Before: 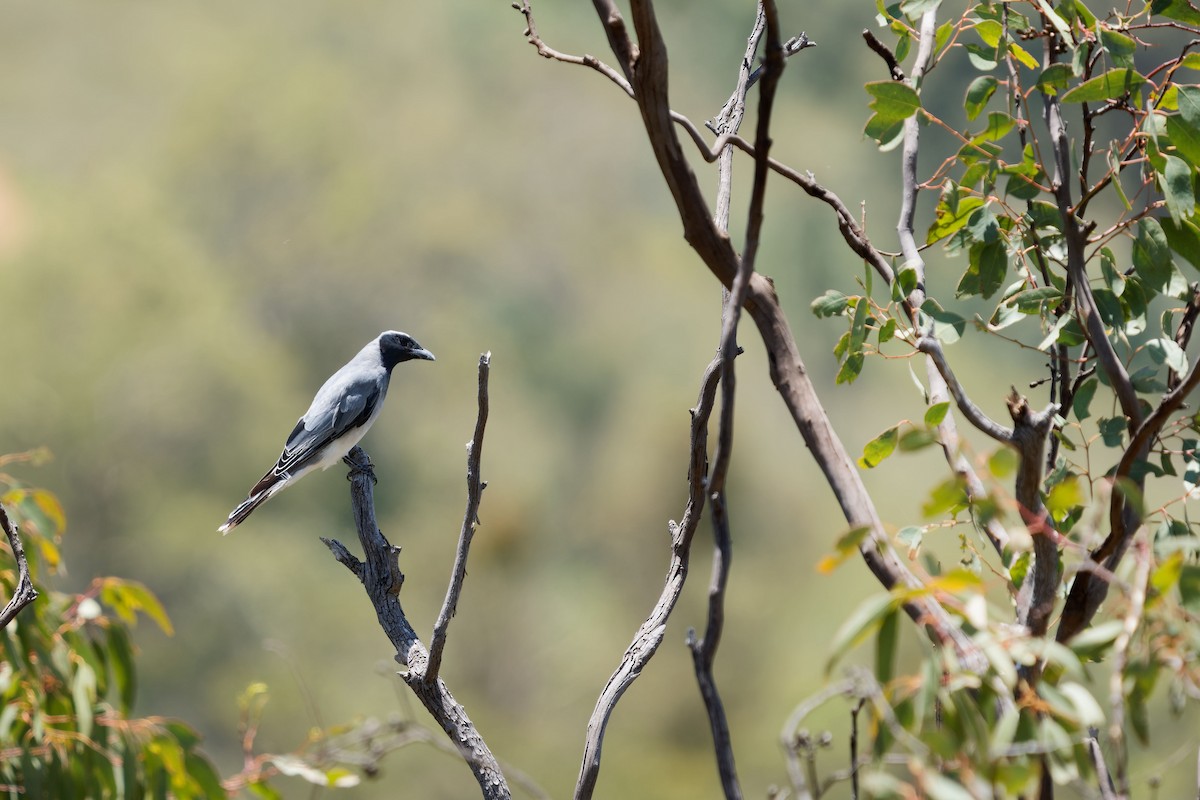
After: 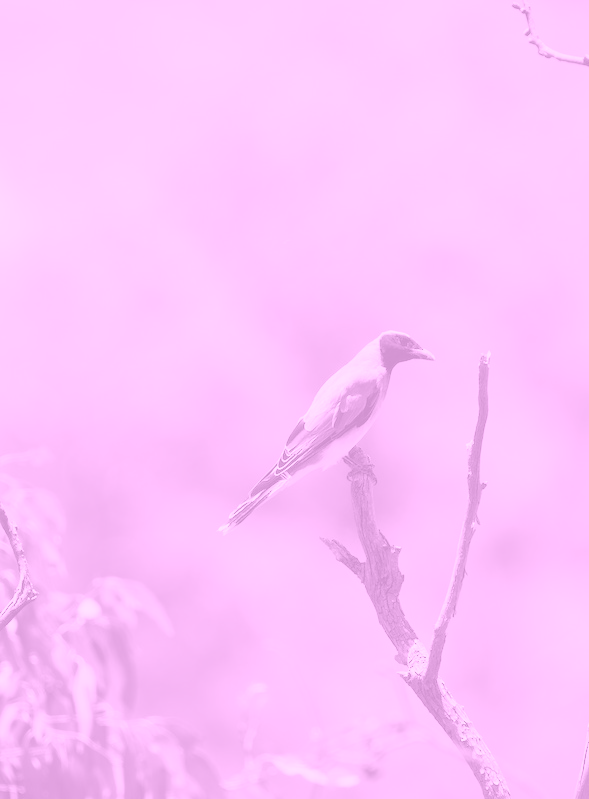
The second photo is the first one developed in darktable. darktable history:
colorize: hue 331.2°, saturation 75%, source mix 30.28%, lightness 70.52%, version 1
exposure: exposure -0.072 EV, compensate highlight preservation false
crop and rotate: left 0%, top 0%, right 50.845%
